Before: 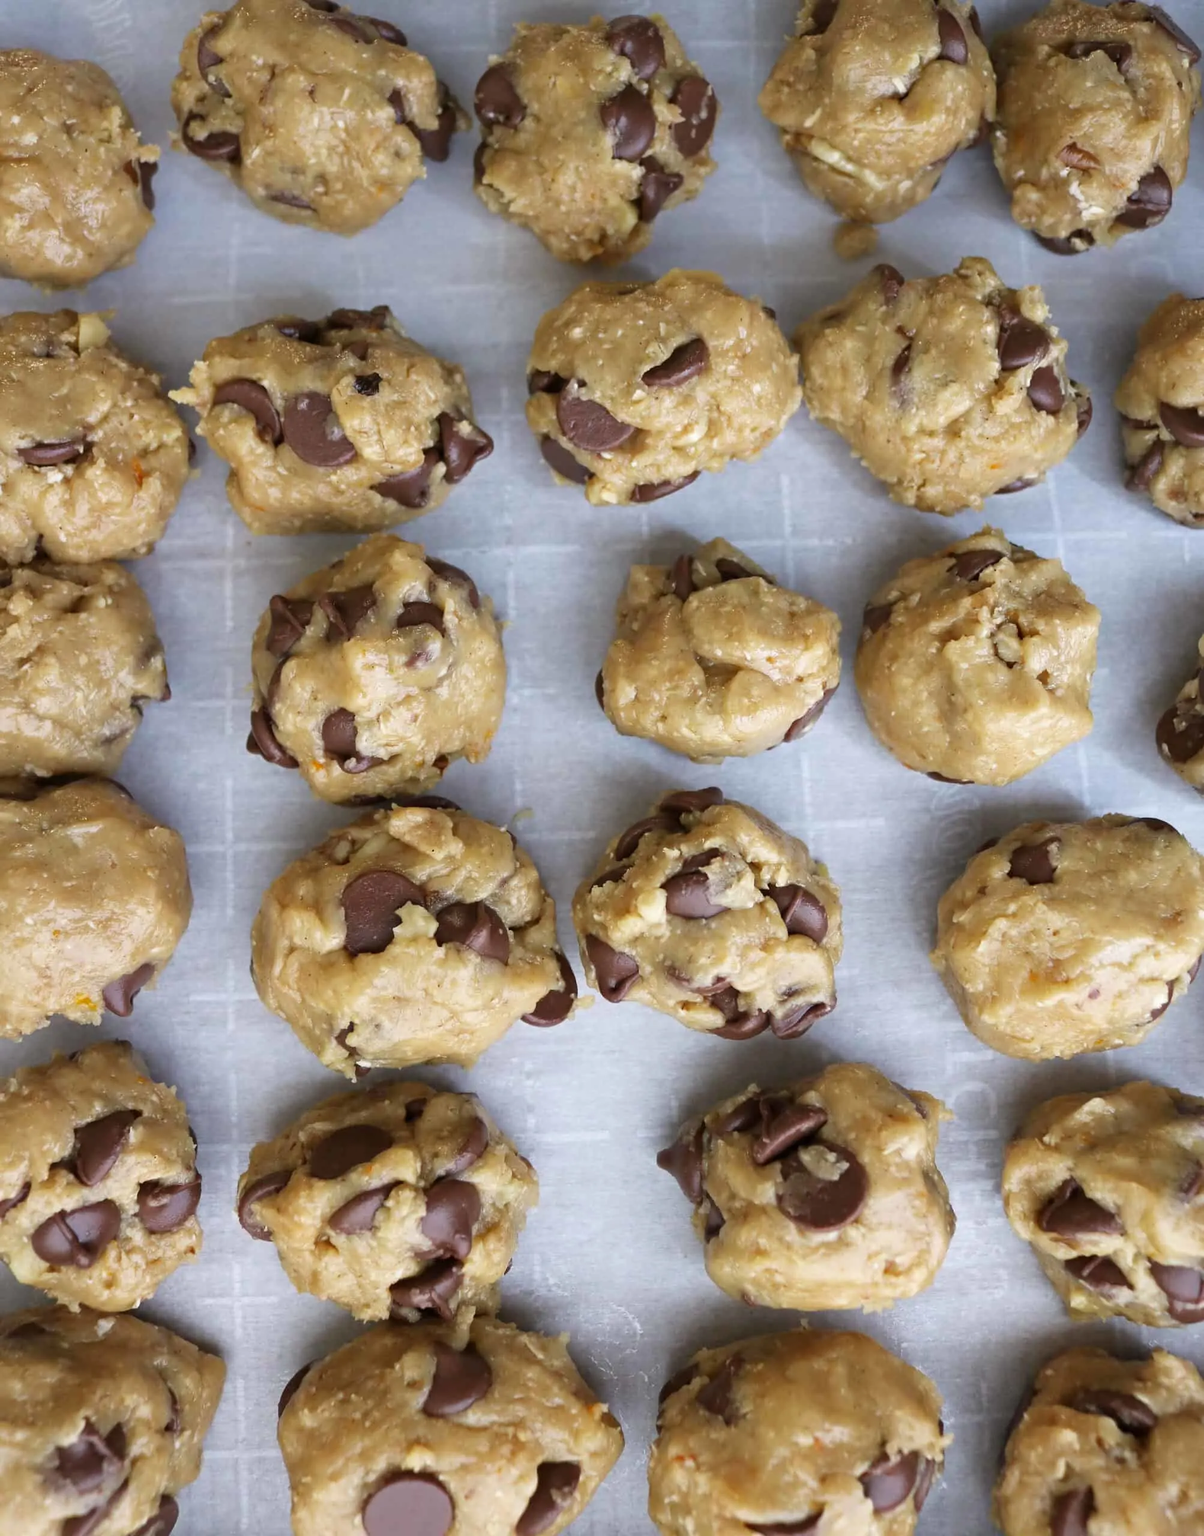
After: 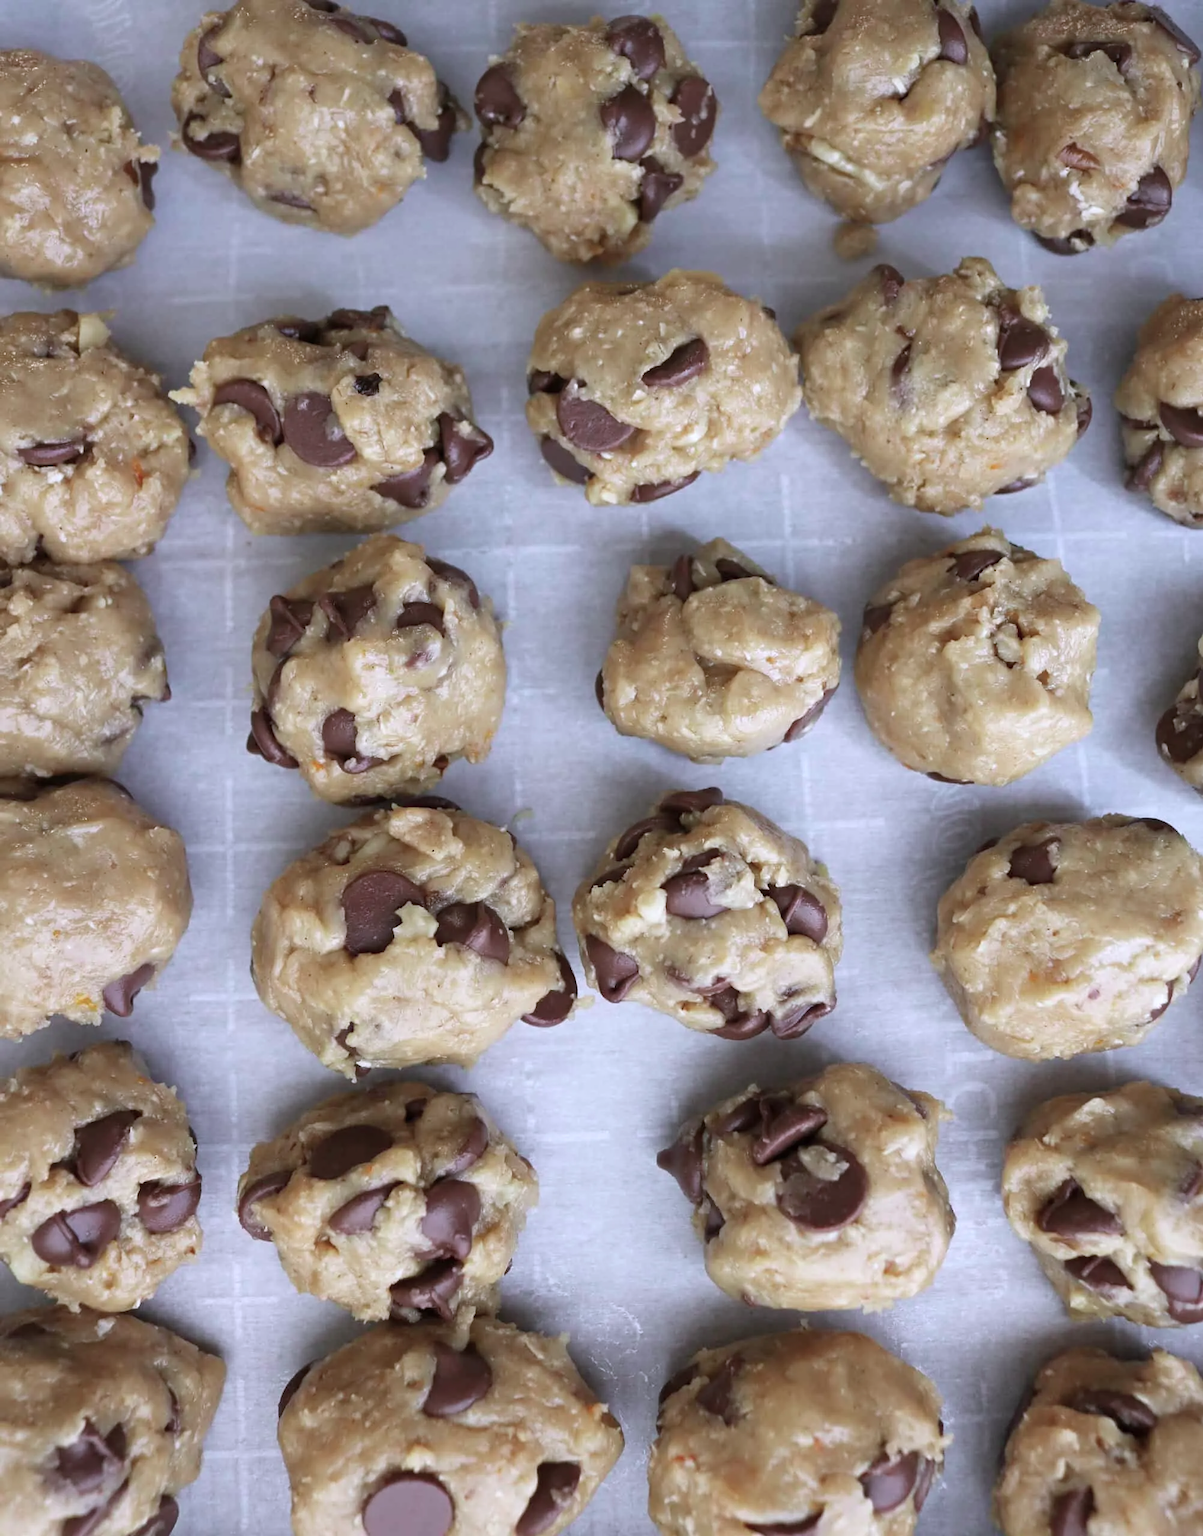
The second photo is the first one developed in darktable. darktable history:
white balance: red 0.967, blue 1.119, emerald 0.756
color contrast: blue-yellow contrast 0.7
